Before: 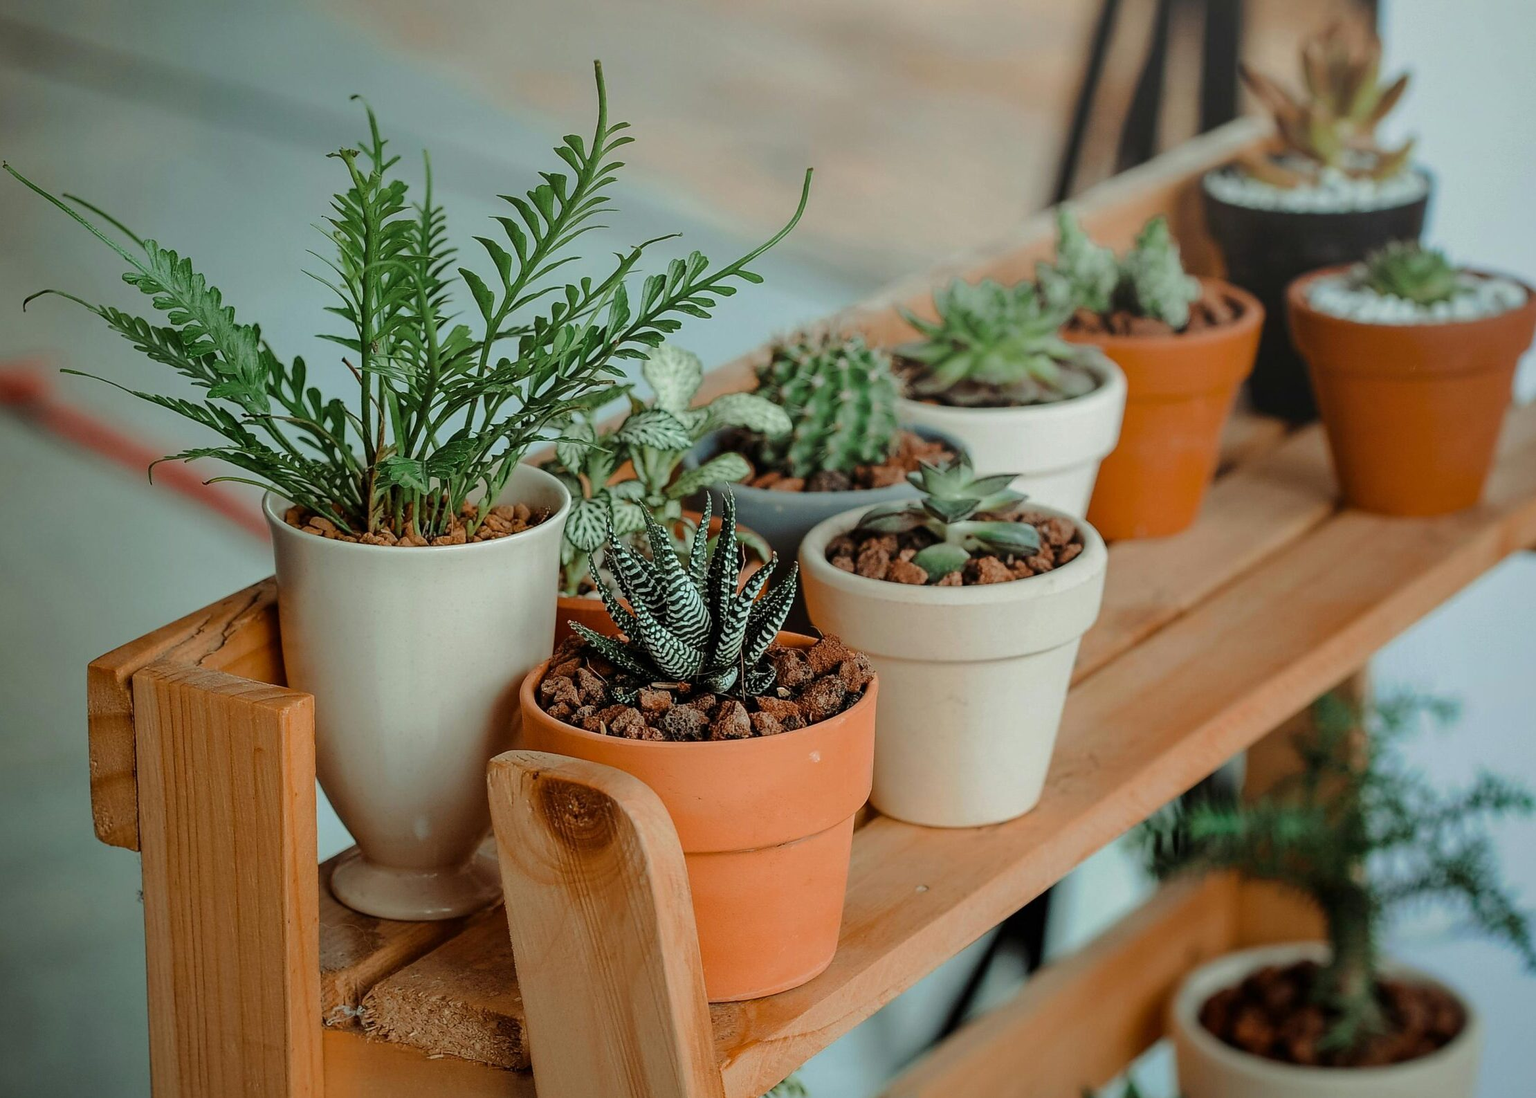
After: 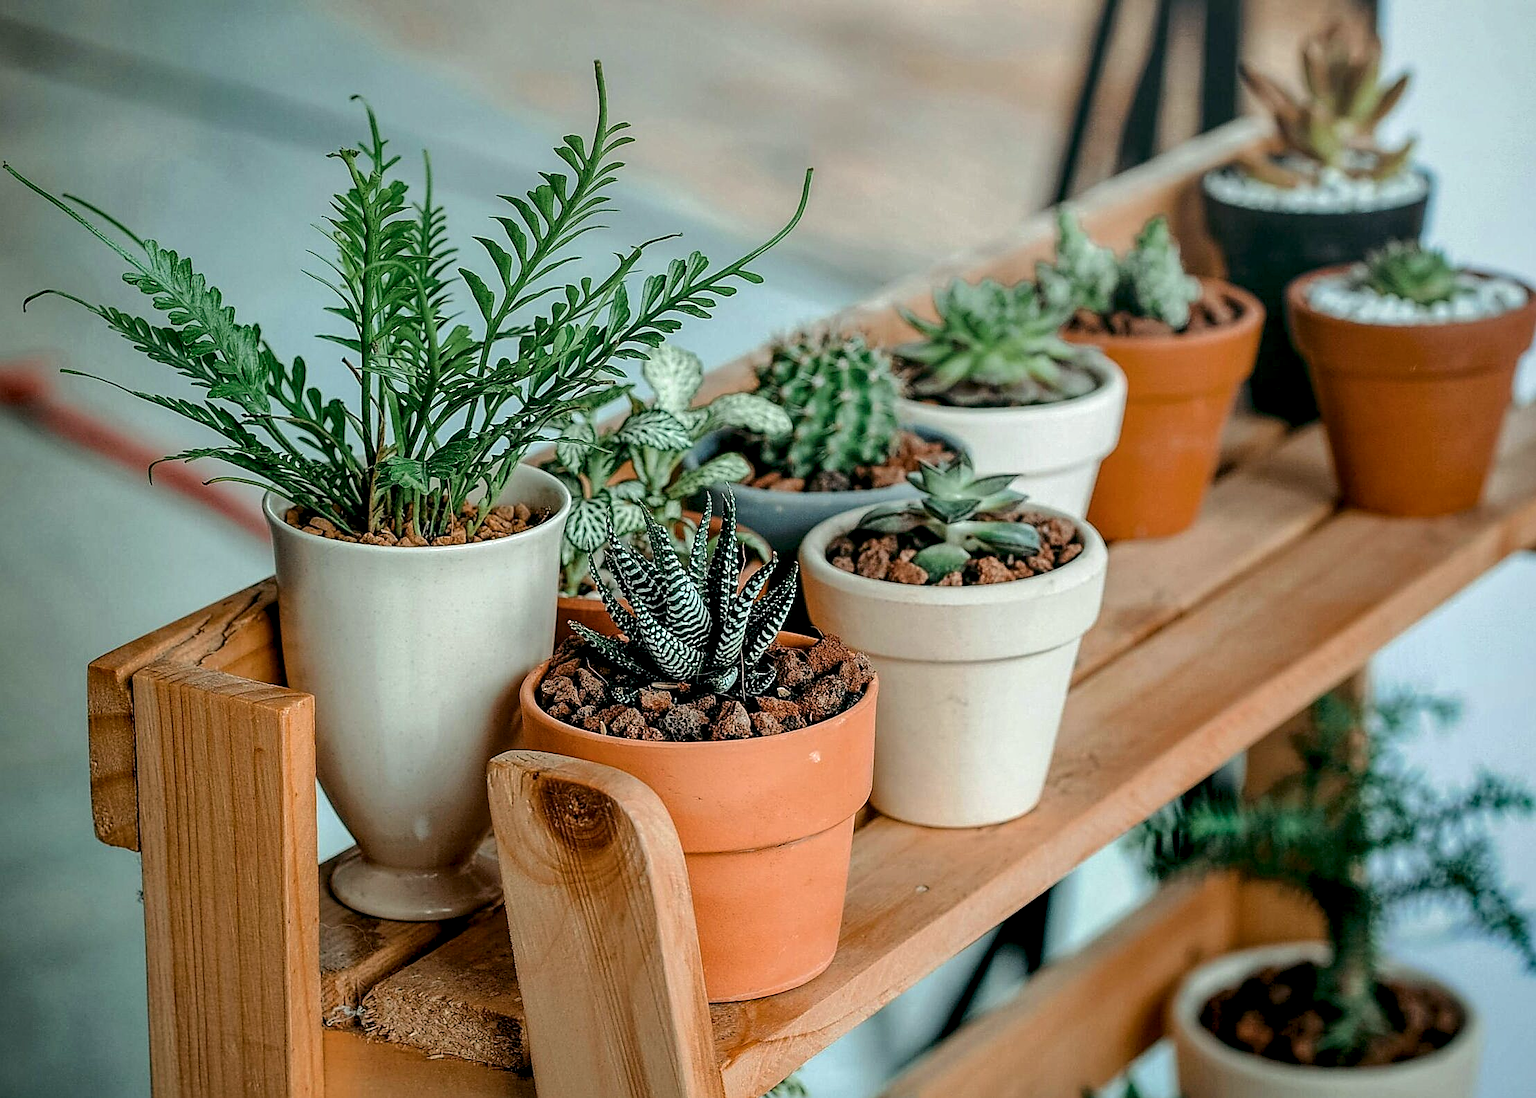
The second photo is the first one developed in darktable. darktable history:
exposure: exposure 0.243 EV, compensate exposure bias true, compensate highlight preservation false
local contrast: highlights 106%, shadows 99%, detail 201%, midtone range 0.2
color balance rgb: power › chroma 0.977%, power › hue 256.92°, global offset › luminance -0.32%, global offset › chroma 0.109%, global offset › hue 166.15°, perceptual saturation grading › global saturation 0.46%, perceptual brilliance grading › global brilliance 1.295%, perceptual brilliance grading › highlights -3.504%, global vibrance 10.013%
sharpen: on, module defaults
